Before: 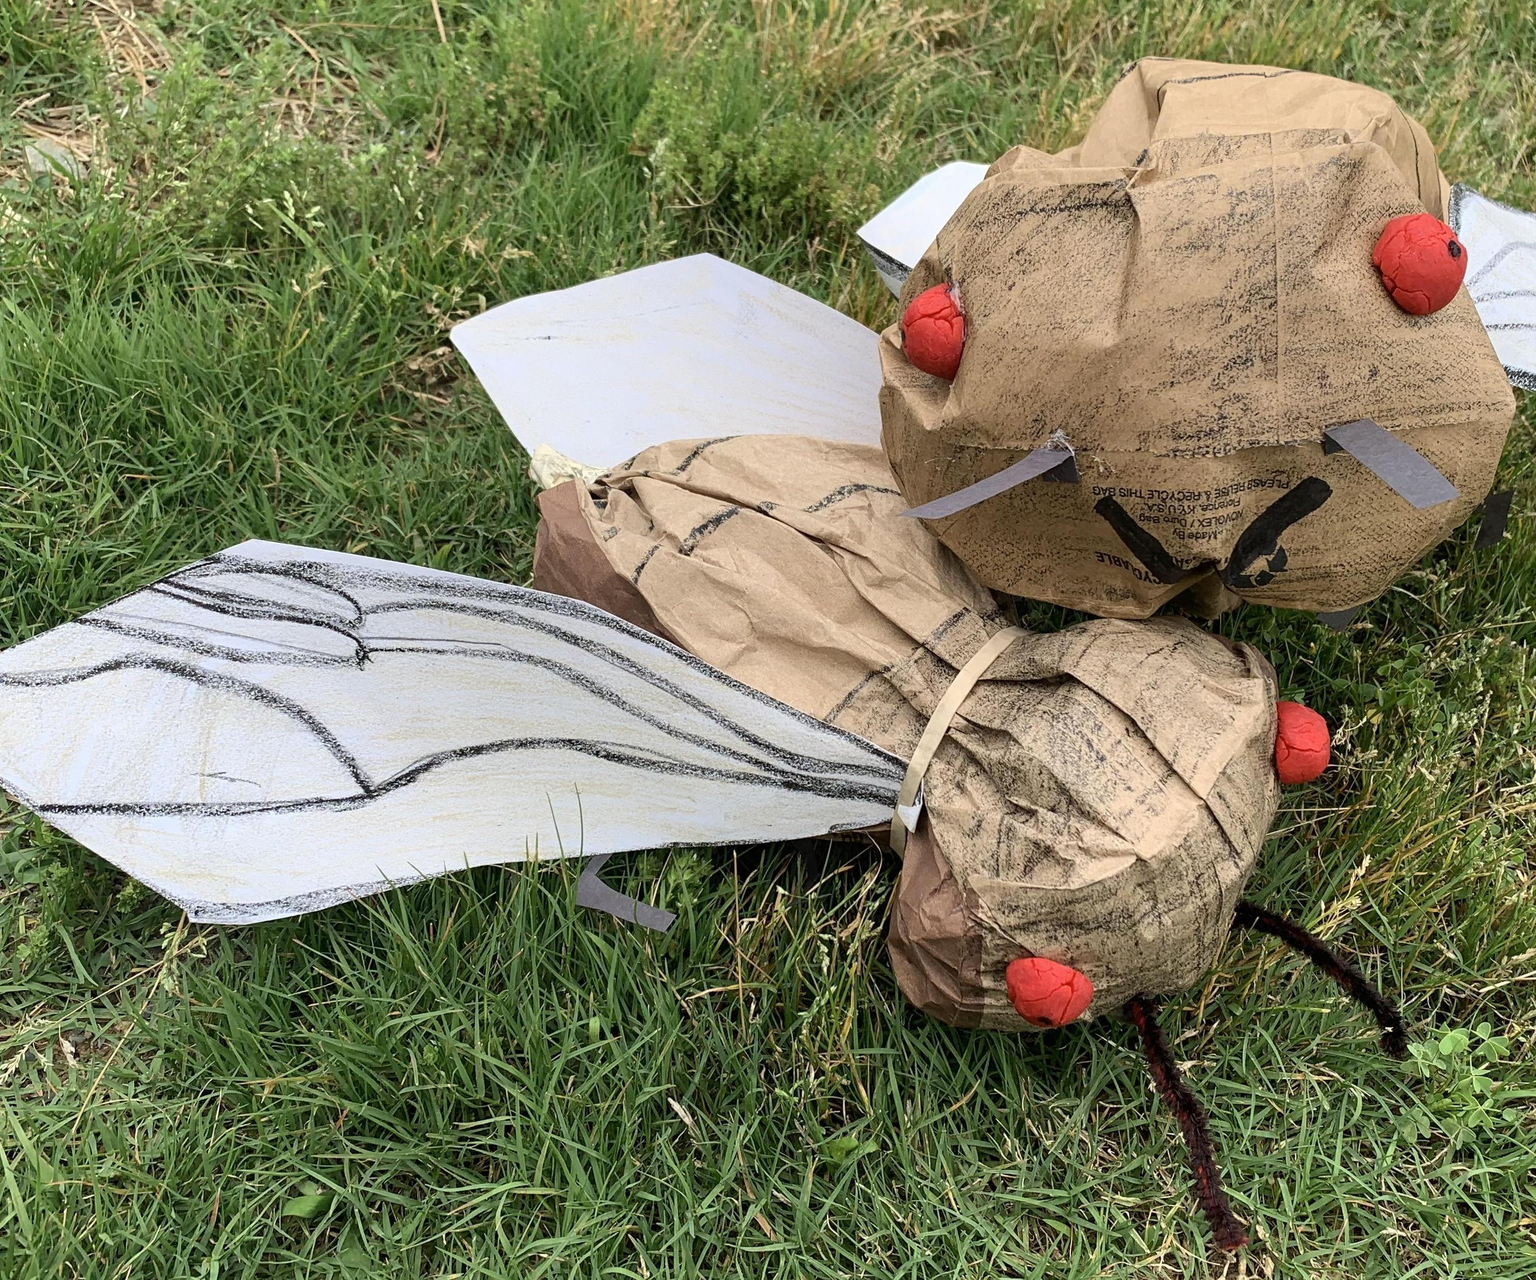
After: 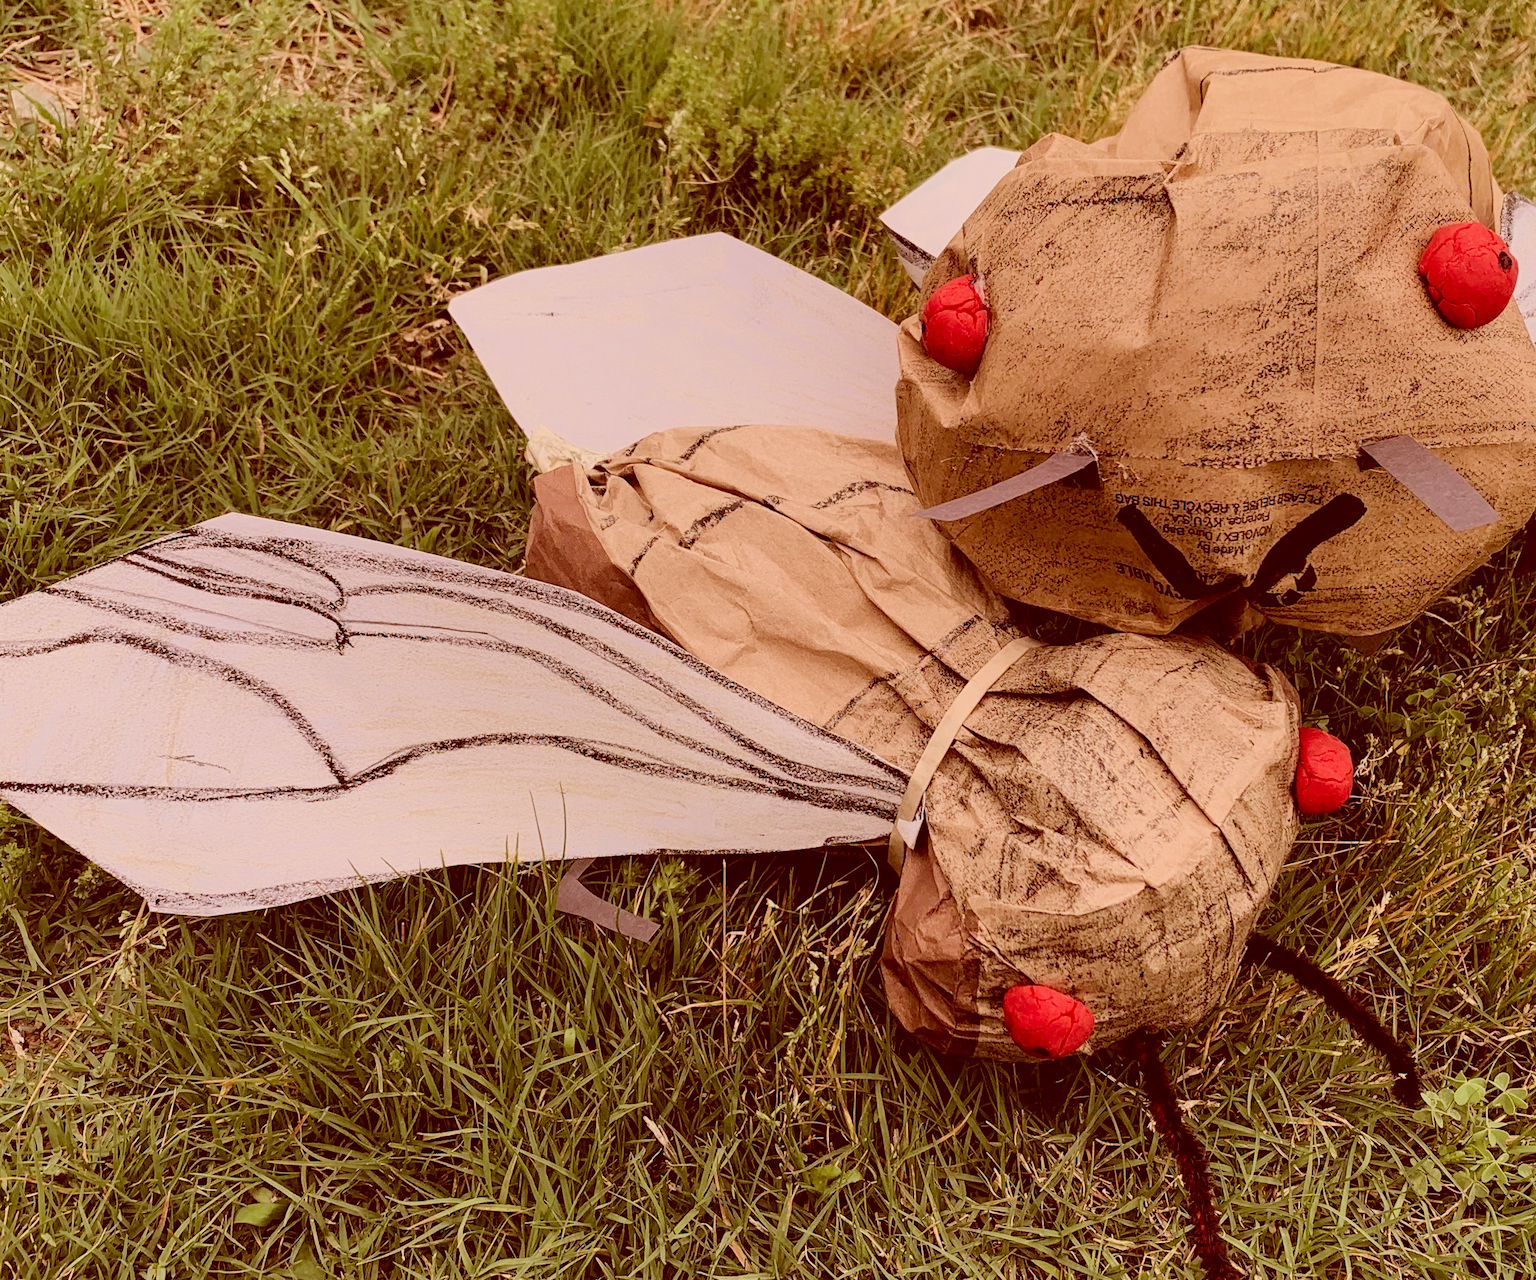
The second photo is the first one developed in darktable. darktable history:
contrast brightness saturation: contrast 0.08, saturation 0.2
crop and rotate: angle -2.38°
color correction: highlights a* 9.03, highlights b* 8.71, shadows a* 40, shadows b* 40, saturation 0.8
filmic rgb: black relative exposure -7.65 EV, white relative exposure 4.56 EV, hardness 3.61, contrast 1.05
